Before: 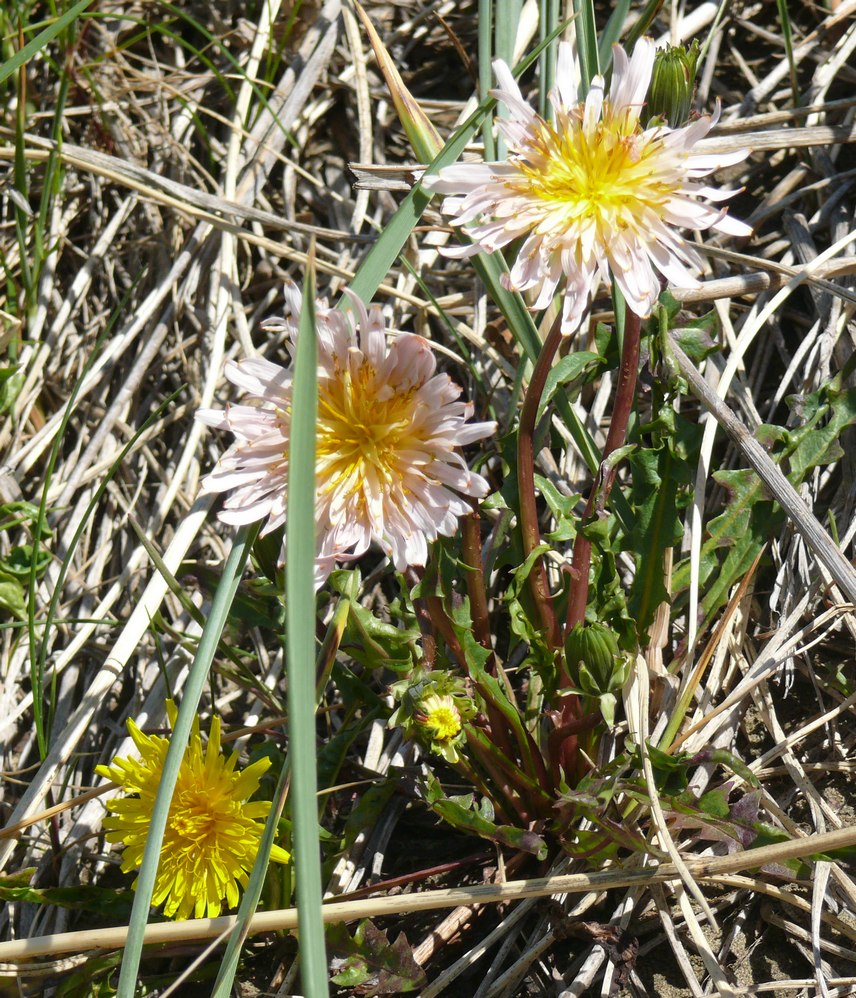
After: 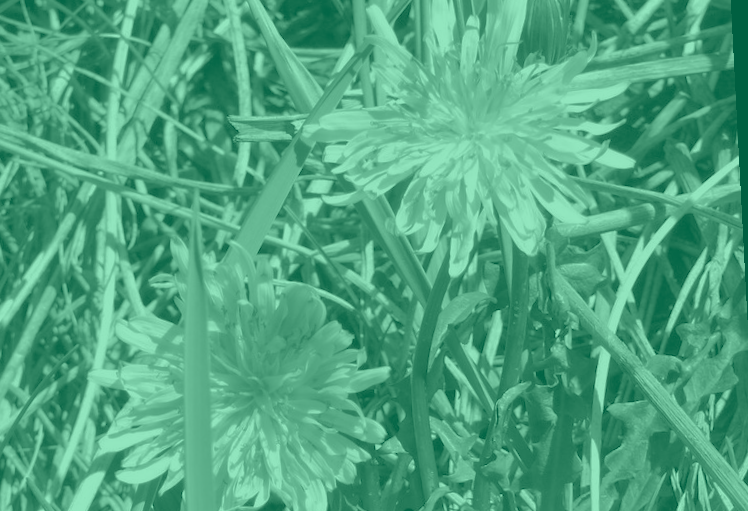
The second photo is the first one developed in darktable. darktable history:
rotate and perspective: rotation -3°, crop left 0.031, crop right 0.968, crop top 0.07, crop bottom 0.93
shadows and highlights: on, module defaults
crop and rotate: left 11.812%, bottom 42.776%
colorize: hue 147.6°, saturation 65%, lightness 21.64%
